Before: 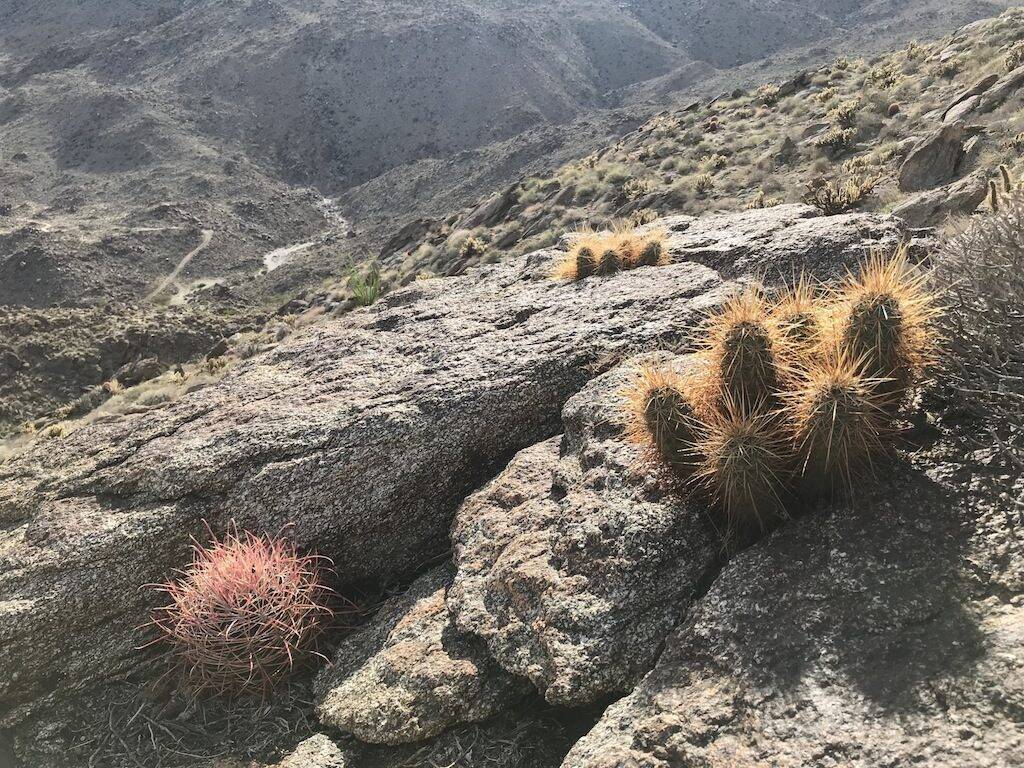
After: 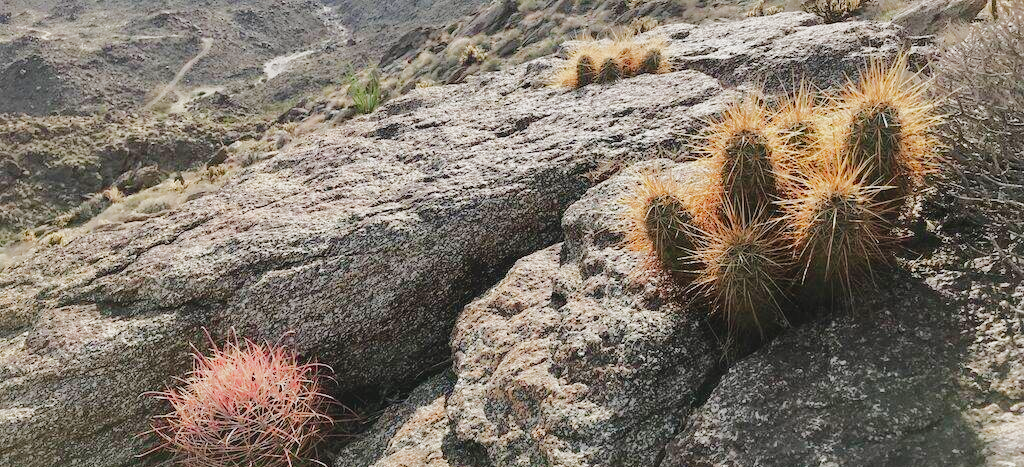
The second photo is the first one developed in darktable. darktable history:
crop and rotate: top 25.091%, bottom 13.995%
tone curve: curves: ch0 [(0, 0.003) (0.044, 0.032) (0.12, 0.089) (0.19, 0.175) (0.271, 0.294) (0.457, 0.546) (0.588, 0.71) (0.701, 0.815) (0.86, 0.922) (1, 0.982)]; ch1 [(0, 0) (0.247, 0.215) (0.433, 0.382) (0.466, 0.426) (0.493, 0.481) (0.501, 0.5) (0.517, 0.524) (0.557, 0.582) (0.598, 0.651) (0.671, 0.735) (0.796, 0.85) (1, 1)]; ch2 [(0, 0) (0.249, 0.216) (0.357, 0.317) (0.448, 0.432) (0.478, 0.492) (0.498, 0.499) (0.517, 0.53) (0.537, 0.57) (0.569, 0.623) (0.61, 0.663) (0.706, 0.75) (0.808, 0.809) (0.991, 0.968)], preserve colors none
shadows and highlights: shadows 25.12, highlights -69.17, shadows color adjustment 99.17%, highlights color adjustment 0.53%
